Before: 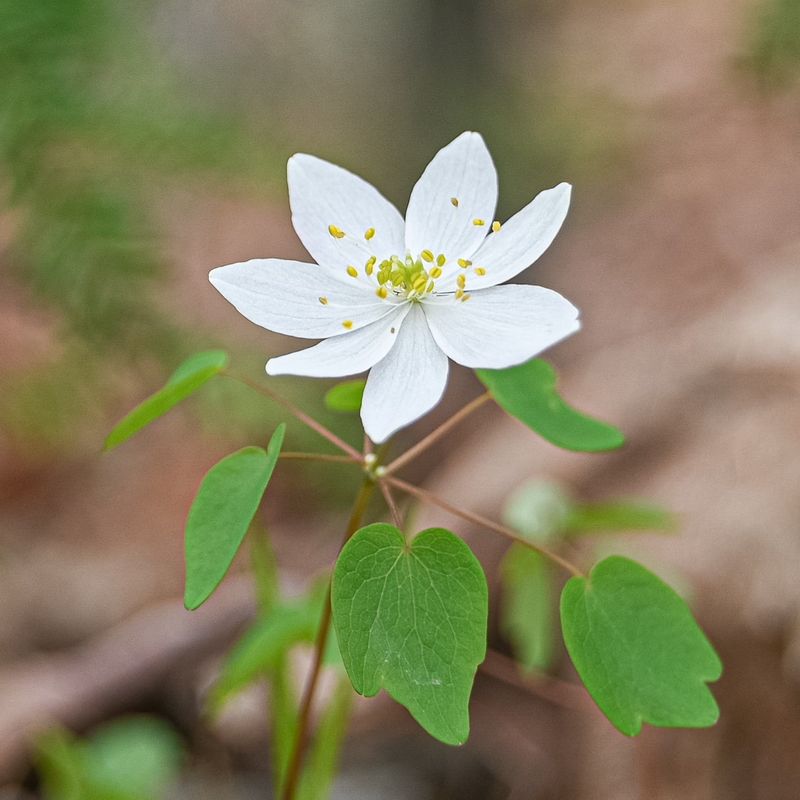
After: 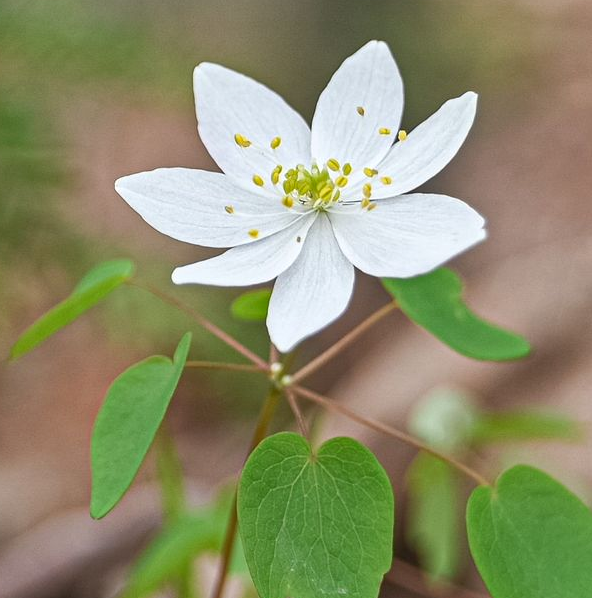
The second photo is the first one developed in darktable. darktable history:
crop and rotate: left 11.852%, top 11.485%, right 14.026%, bottom 13.668%
shadows and highlights: shadows 12.28, white point adjustment 1.19, soften with gaussian
